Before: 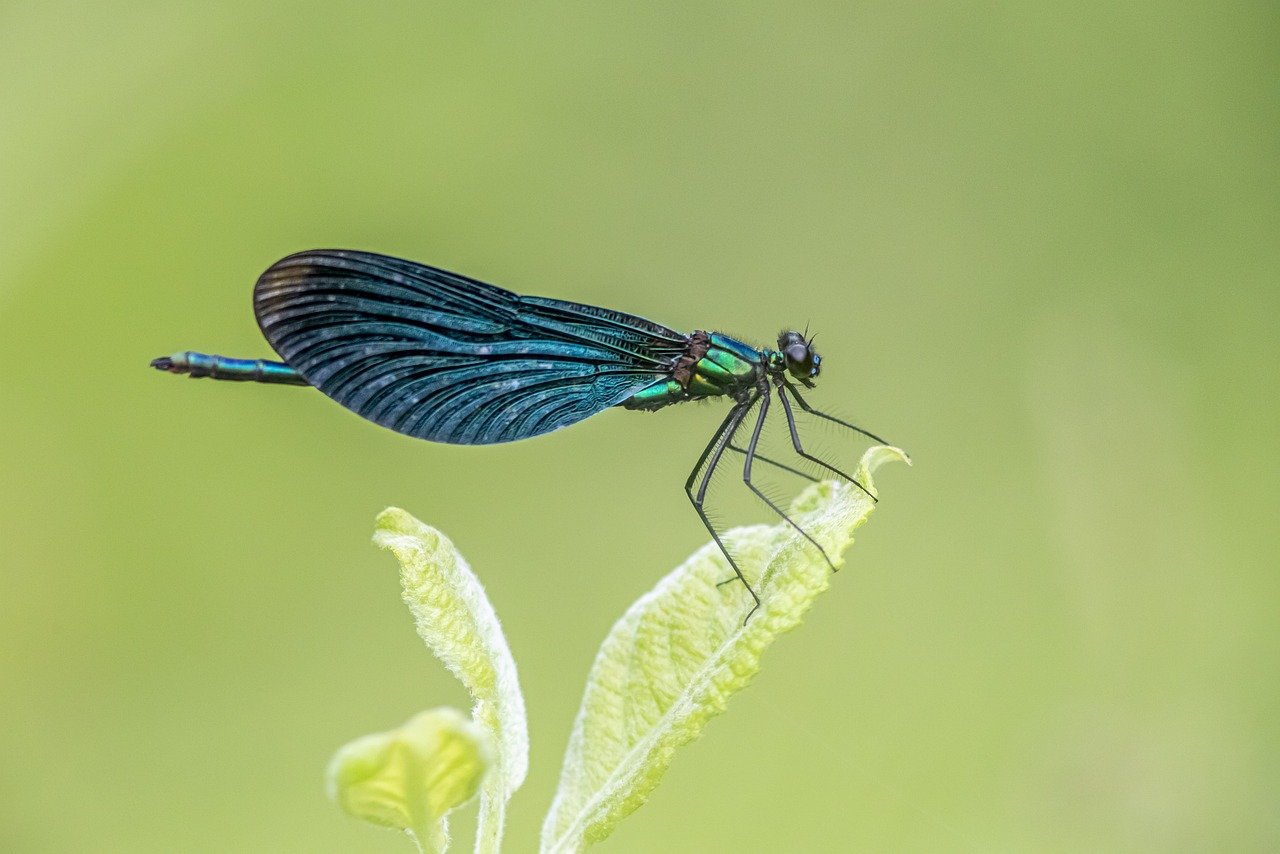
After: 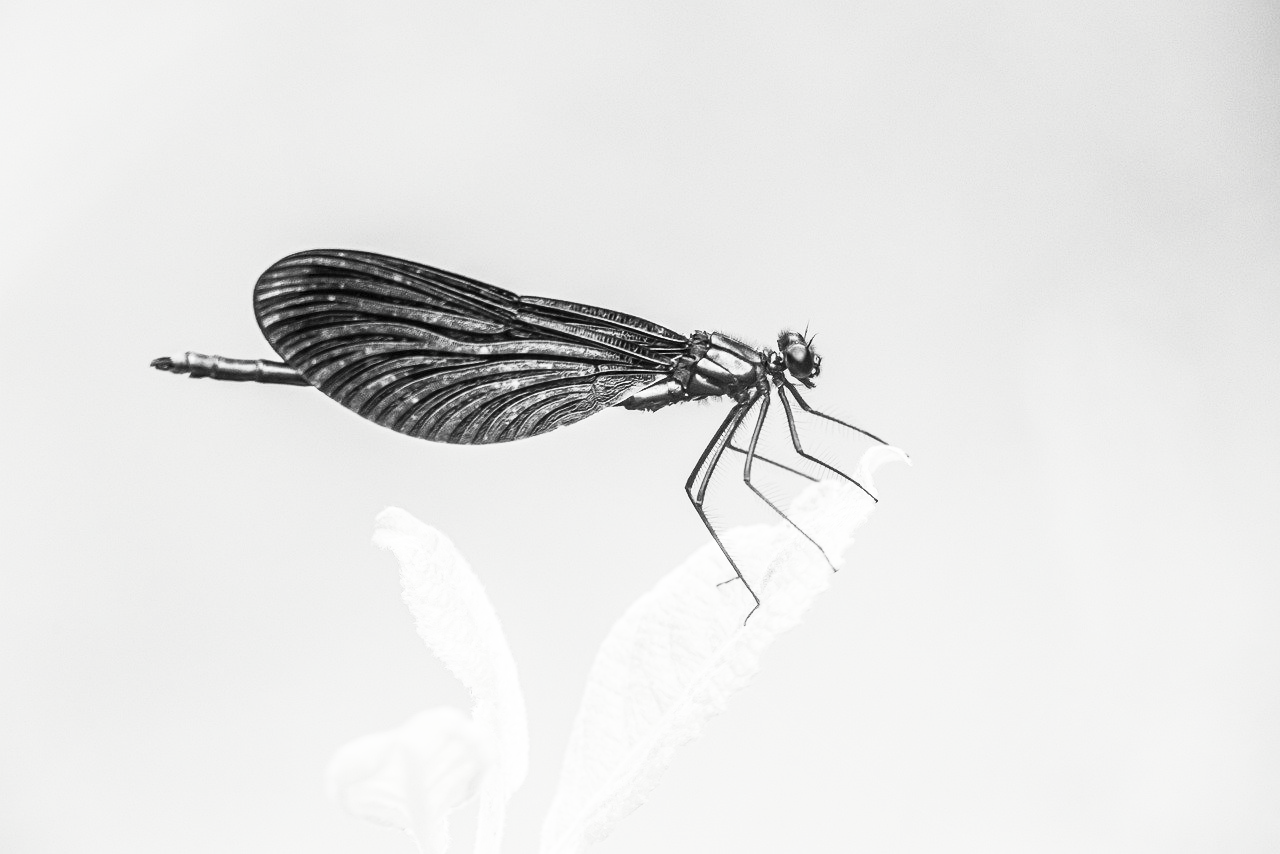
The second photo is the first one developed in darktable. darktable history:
contrast brightness saturation: contrast 0.522, brightness 0.462, saturation -0.992
